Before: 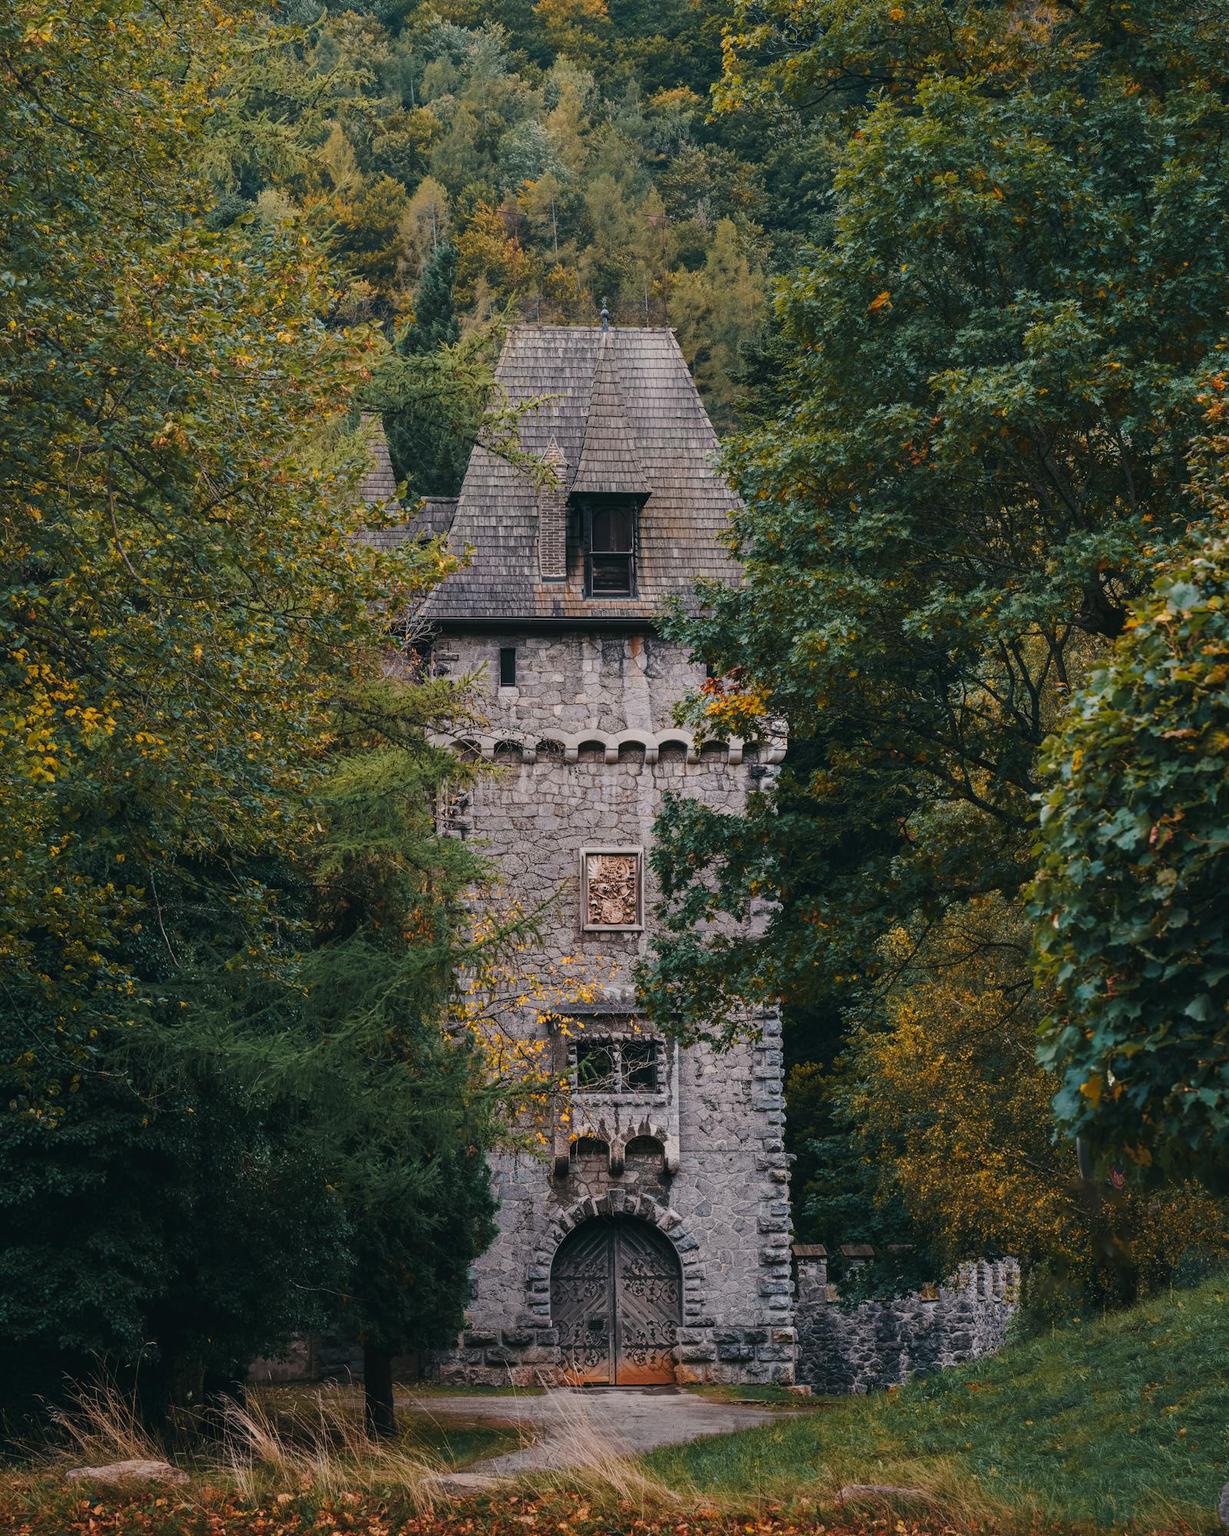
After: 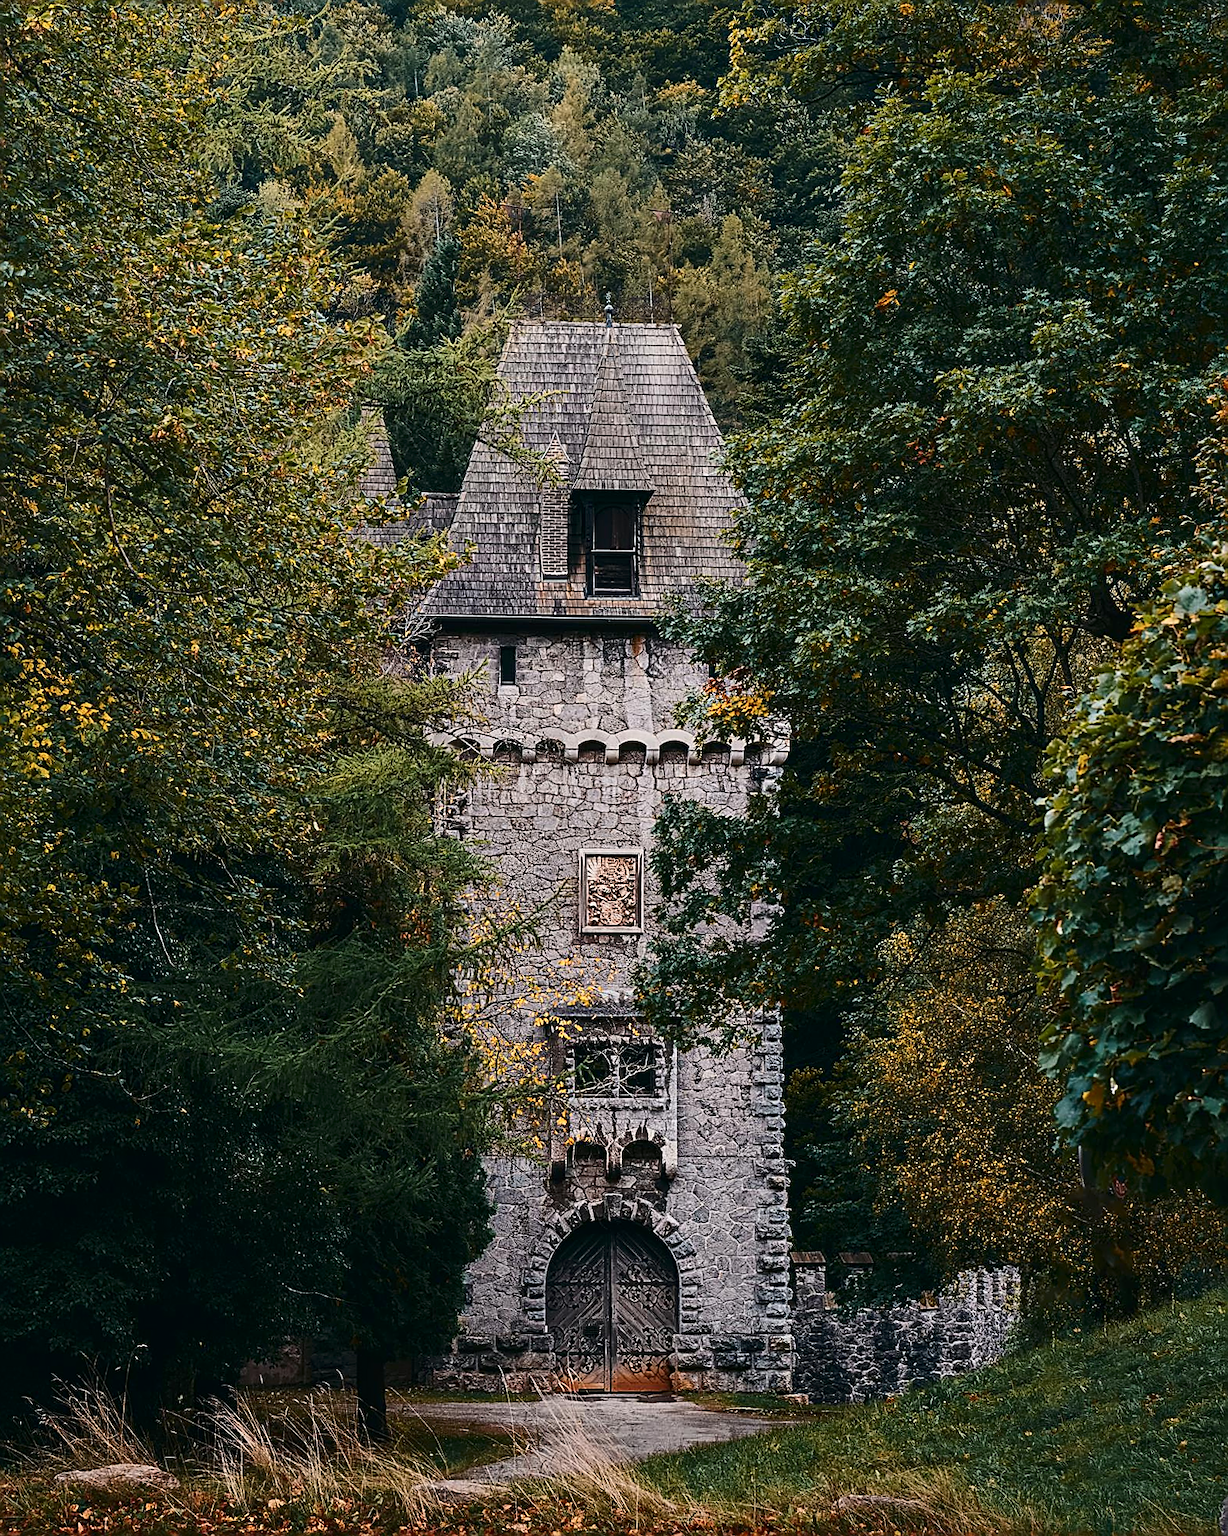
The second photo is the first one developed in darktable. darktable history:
contrast brightness saturation: contrast 0.272
sharpen: radius 1.695, amount 1.303
crop and rotate: angle -0.478°
